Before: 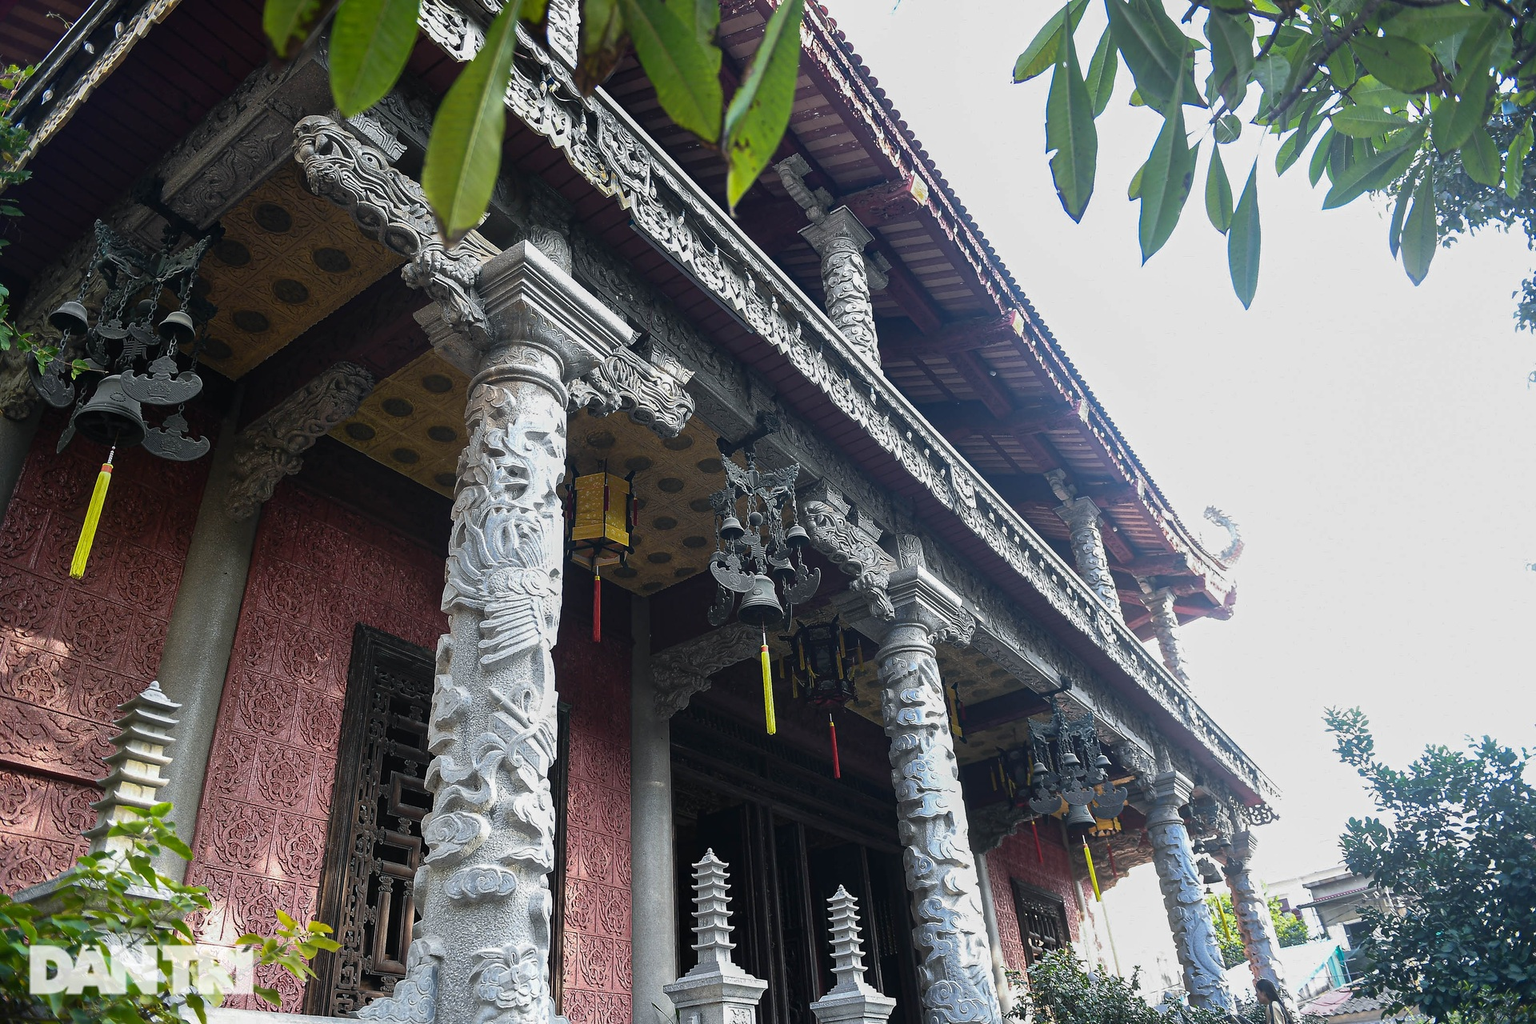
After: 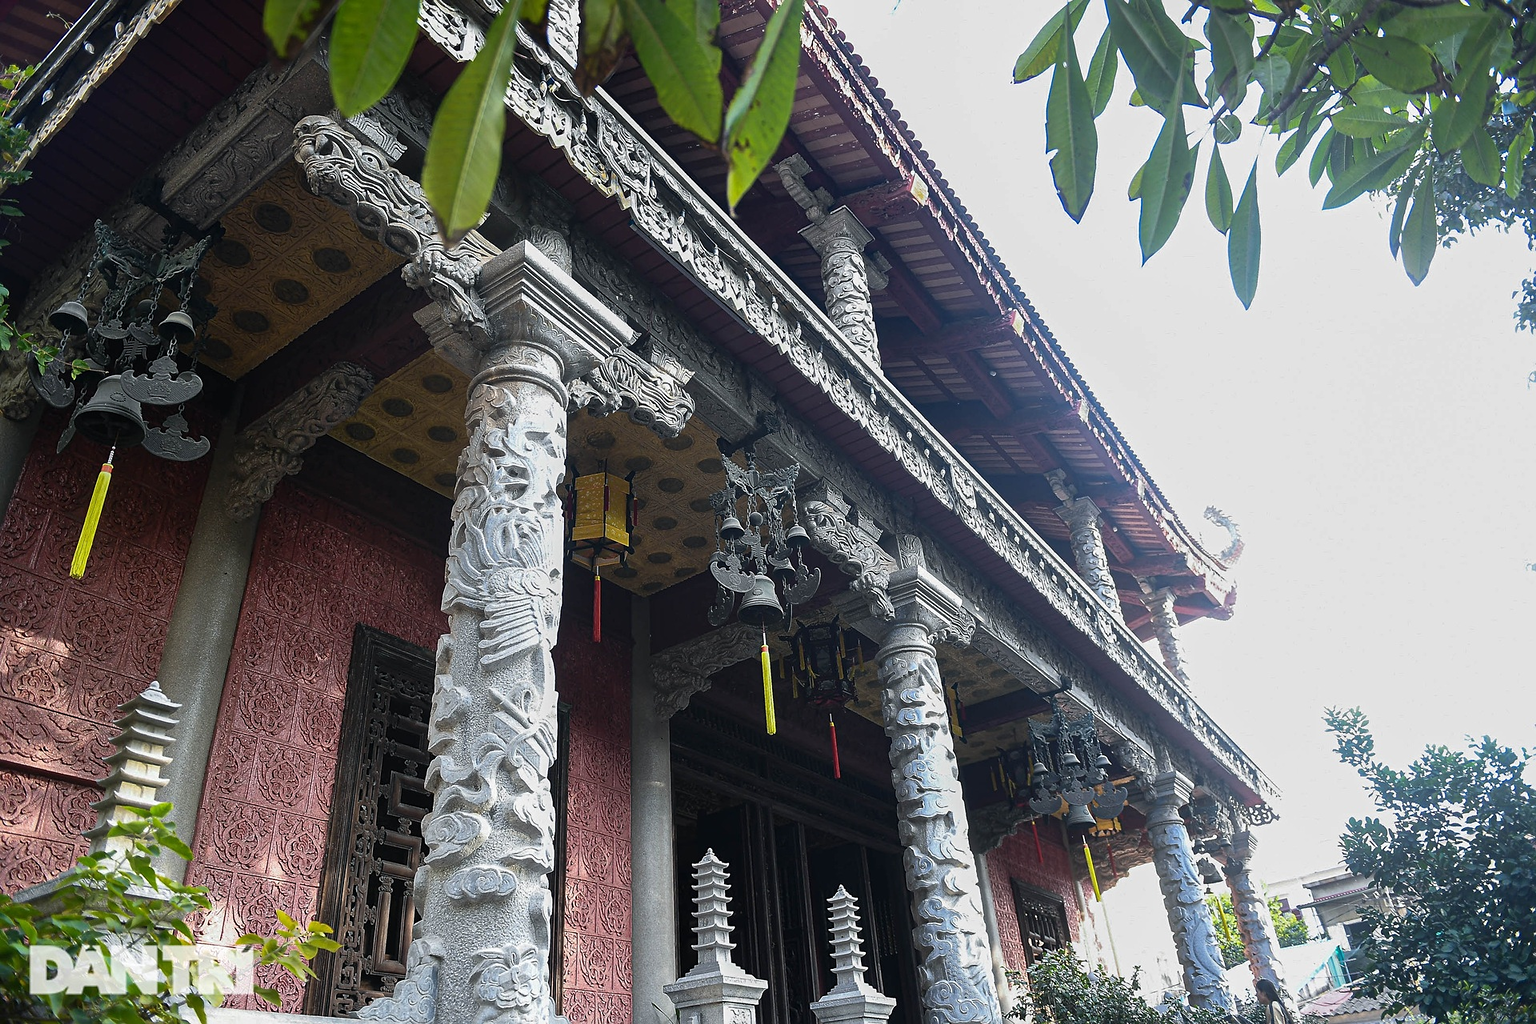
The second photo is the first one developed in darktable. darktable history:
sharpen: radius 1.272, amount 0.305, threshold 0
framing: aspect text "custom...", border size 0%, pos h text "1/2", pos v text "1/2"
